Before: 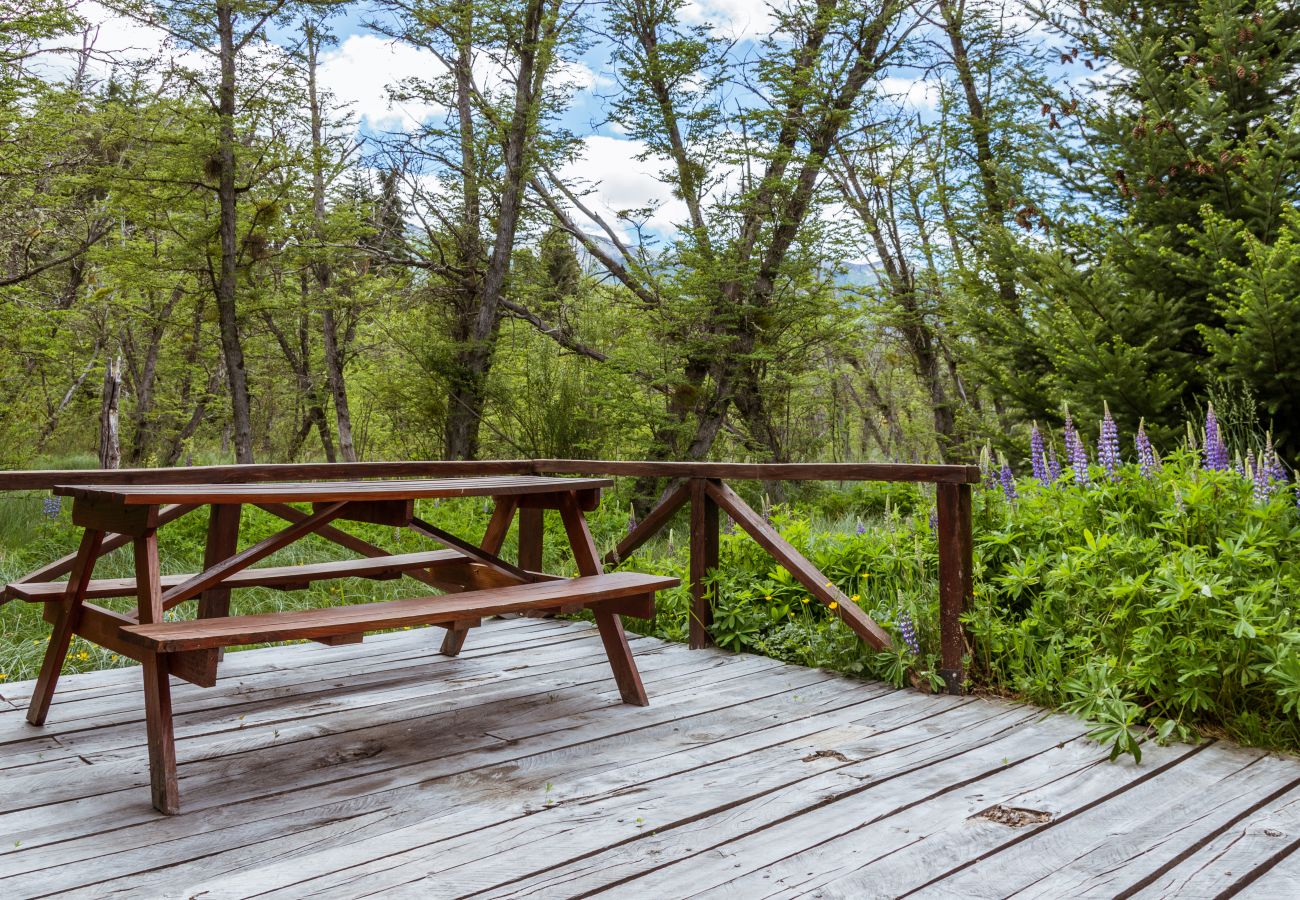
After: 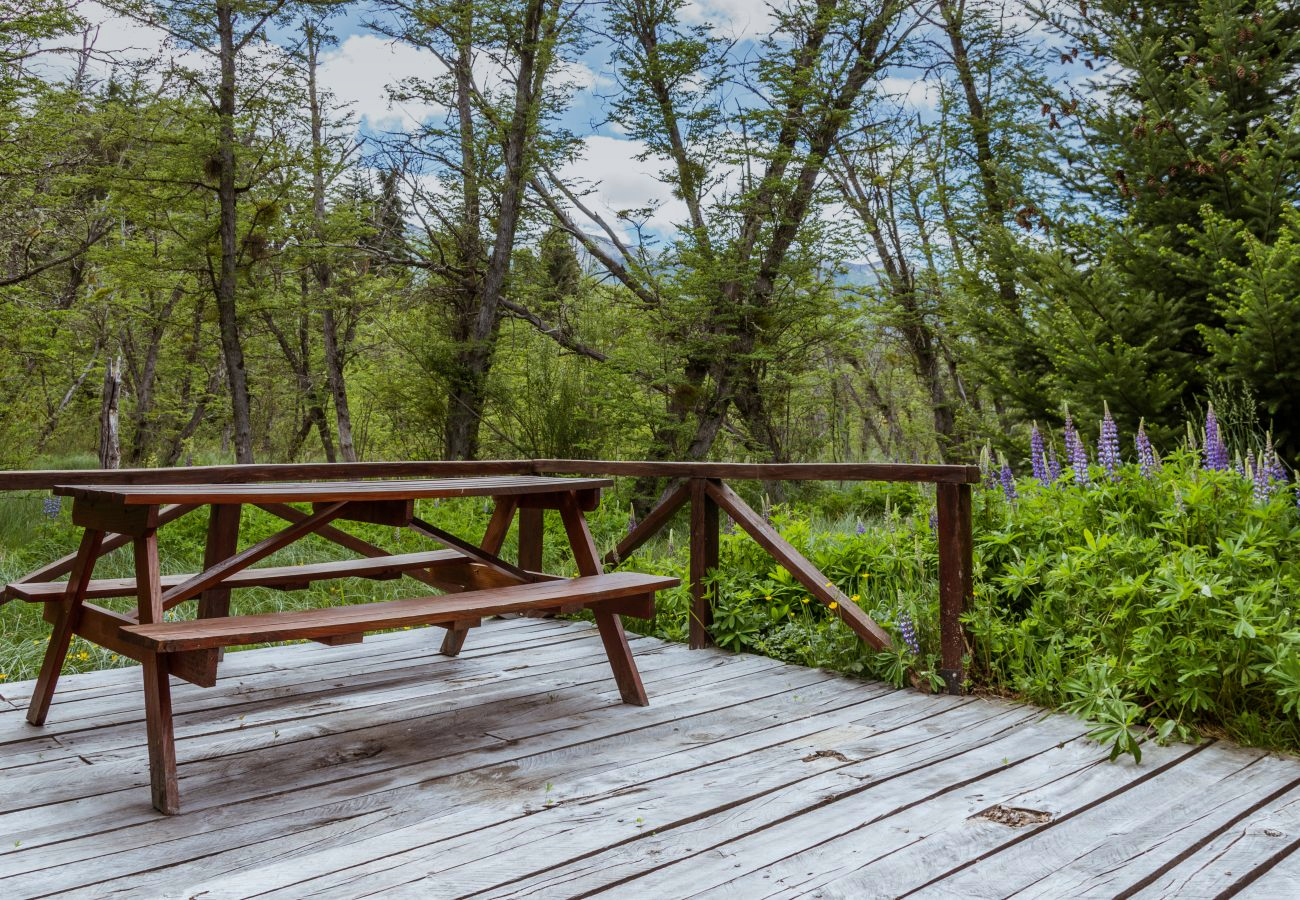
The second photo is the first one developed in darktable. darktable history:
white balance: red 0.986, blue 1.01
graduated density: on, module defaults
